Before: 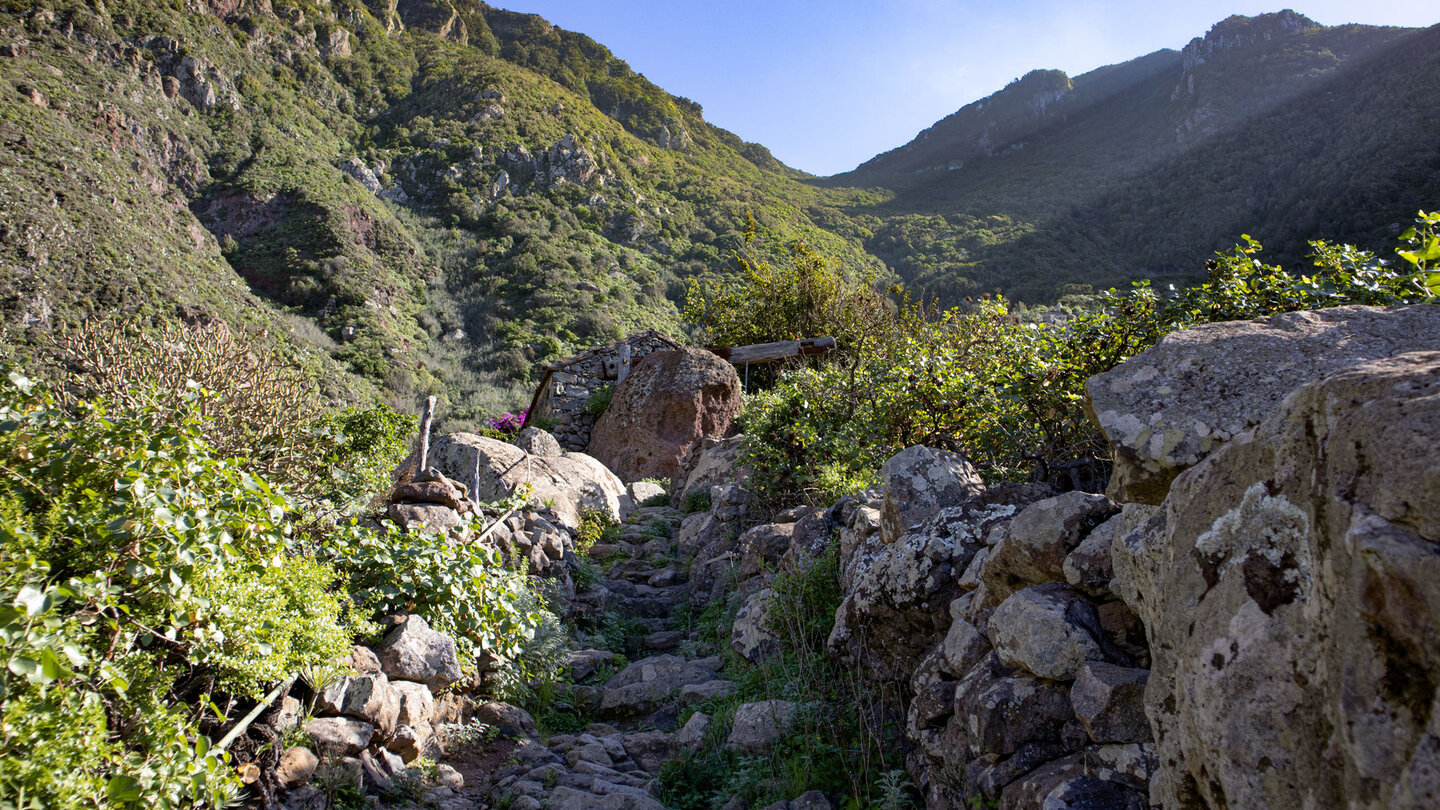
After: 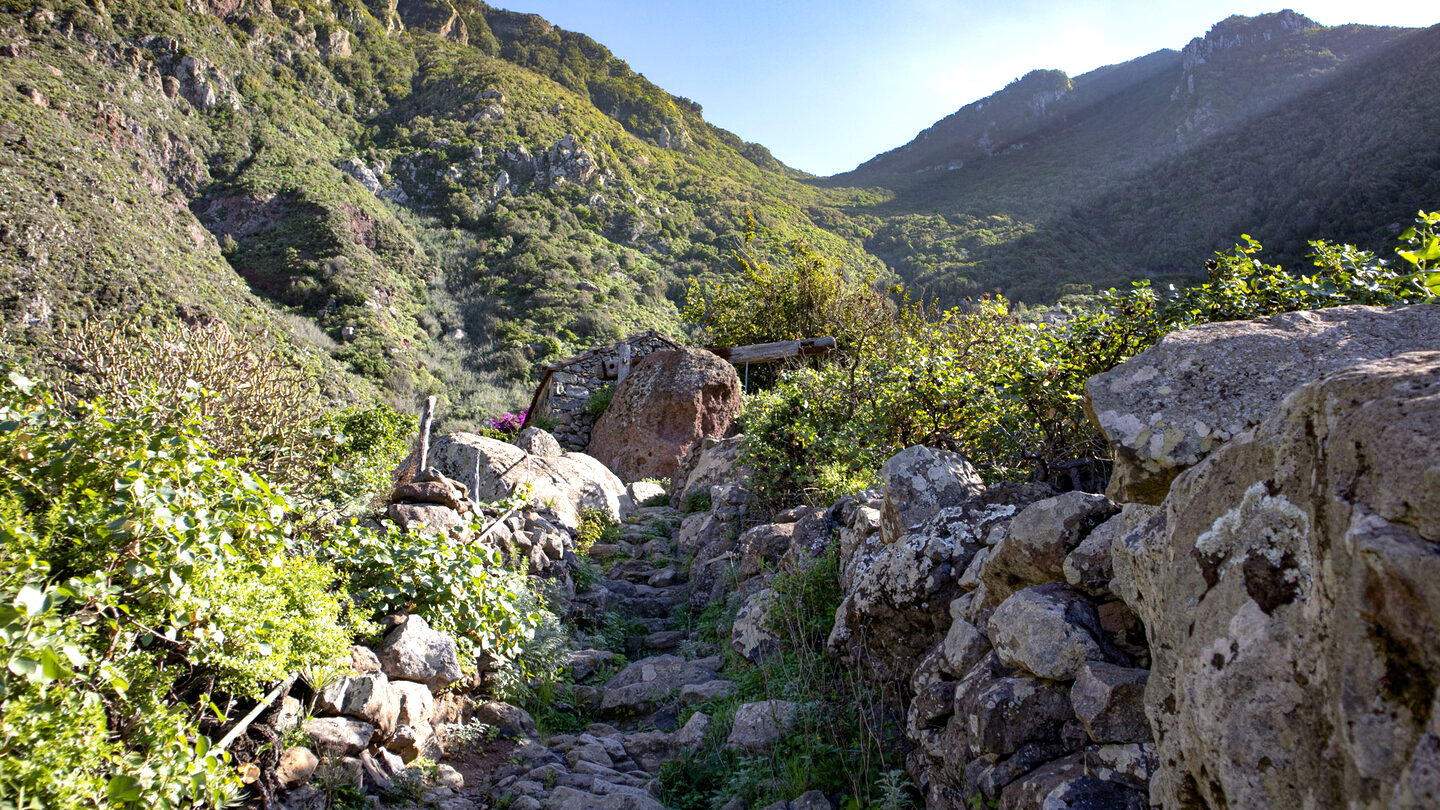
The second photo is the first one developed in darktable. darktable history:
color correction: highlights a* 0.003, highlights b* -0.283
exposure: black level correction 0.001, exposure 0.5 EV, compensate exposure bias true, compensate highlight preservation false
